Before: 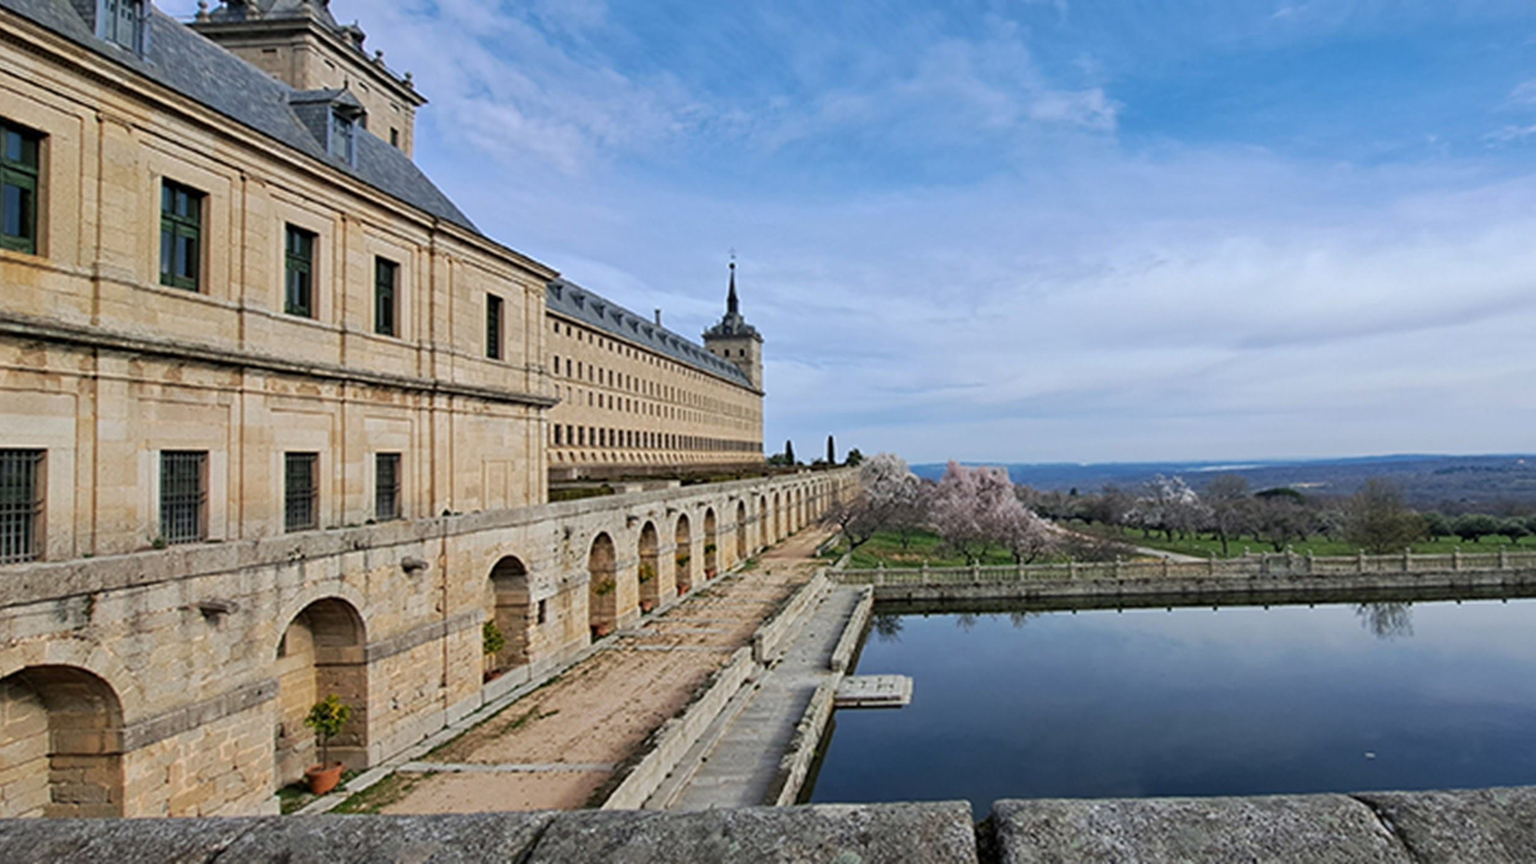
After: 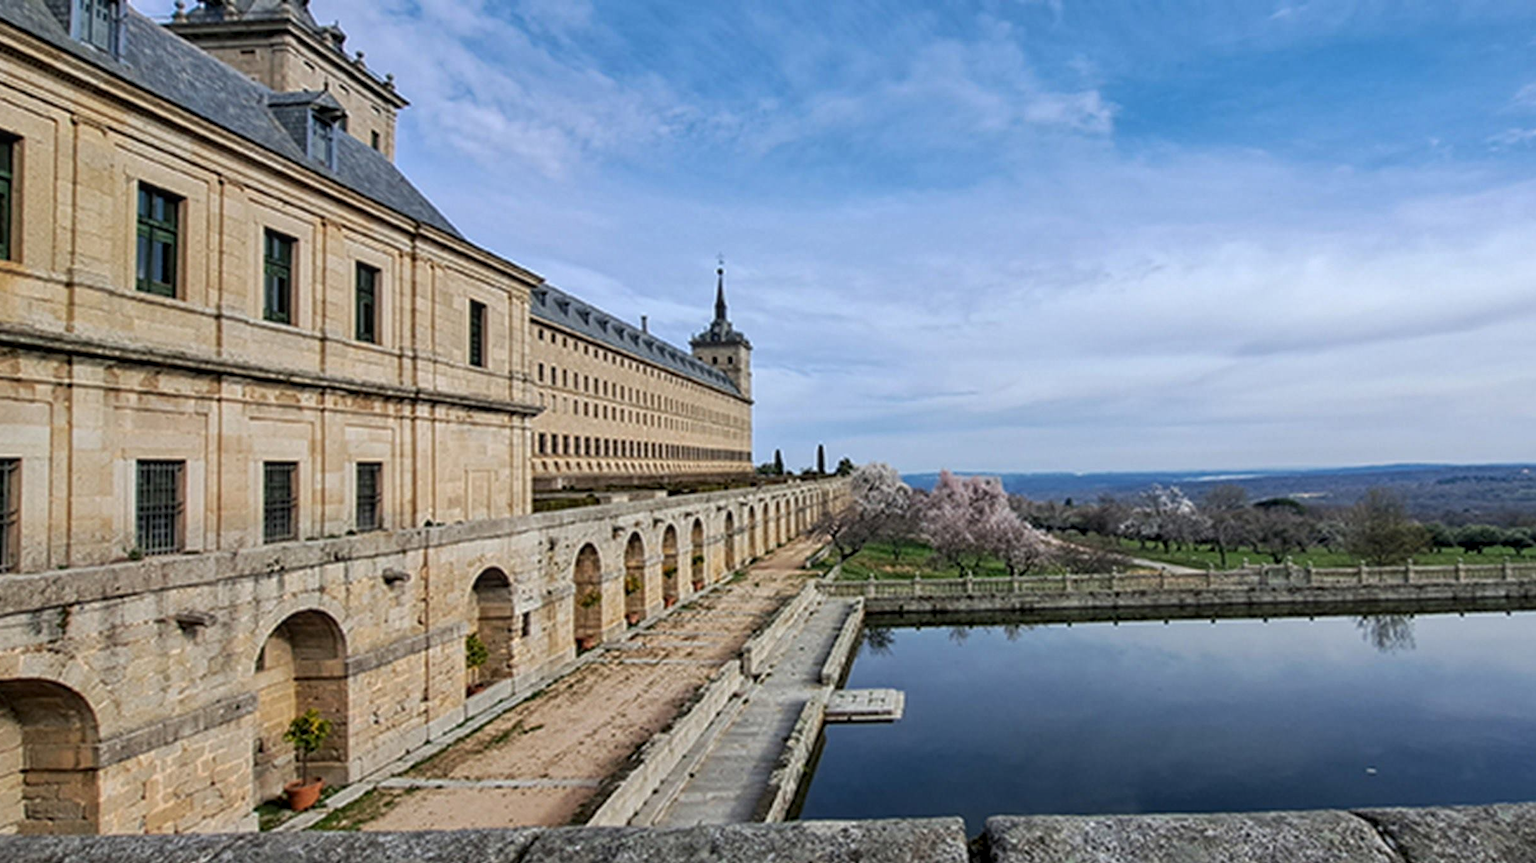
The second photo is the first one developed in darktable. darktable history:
crop: left 1.743%, right 0.268%, bottom 2.011%
local contrast: on, module defaults
